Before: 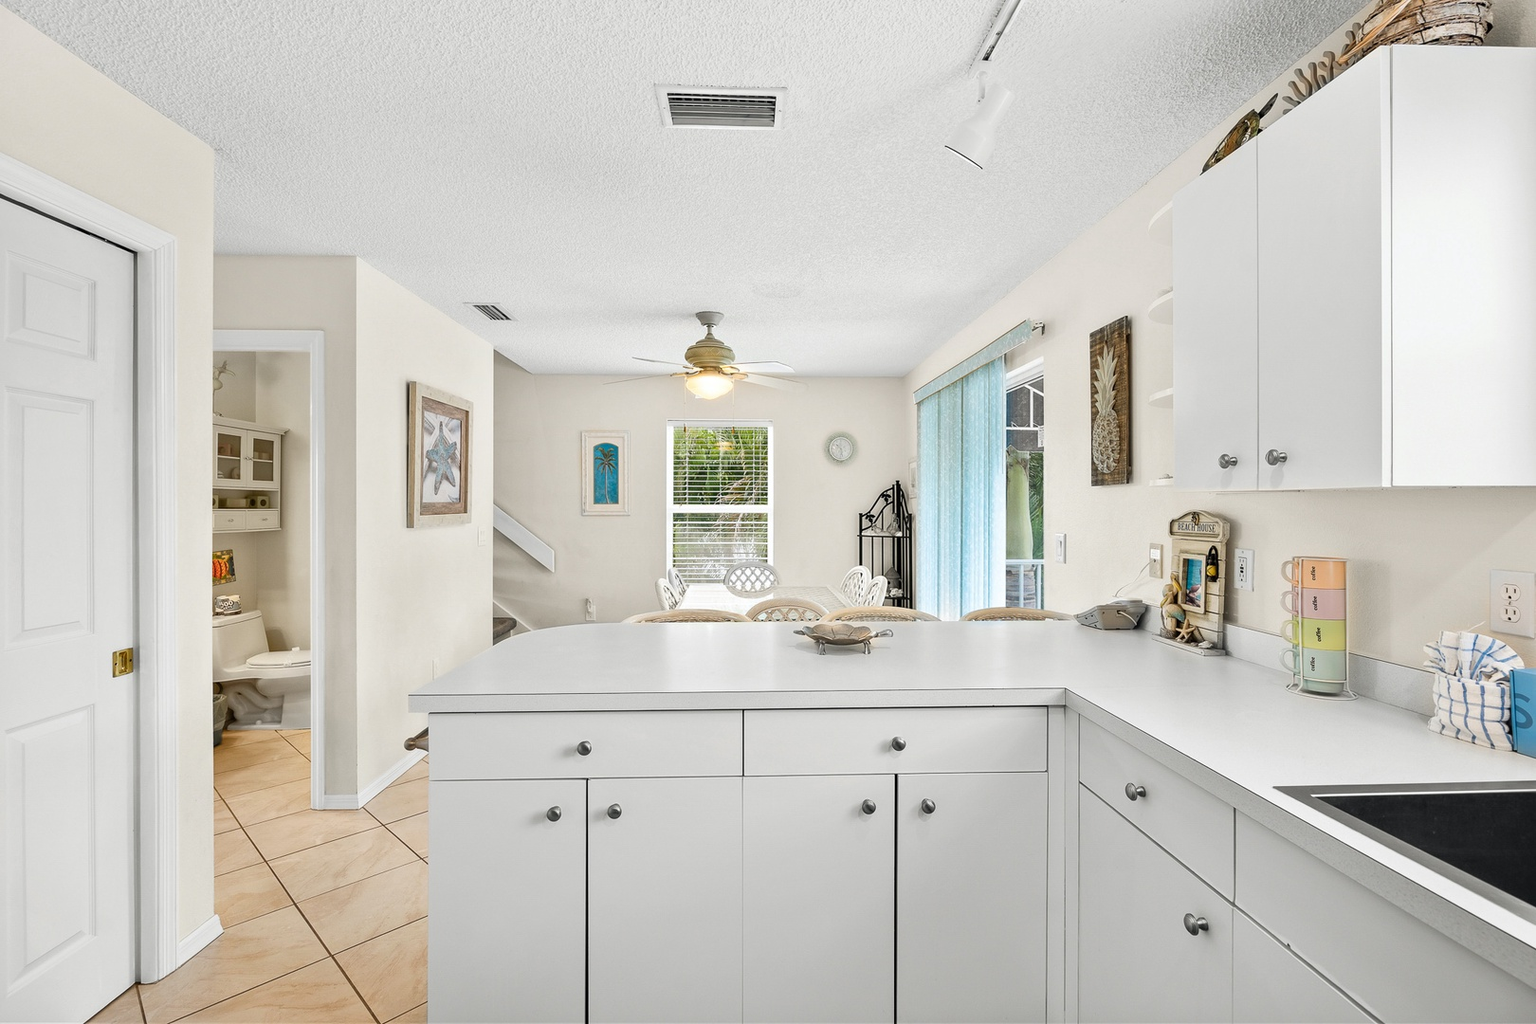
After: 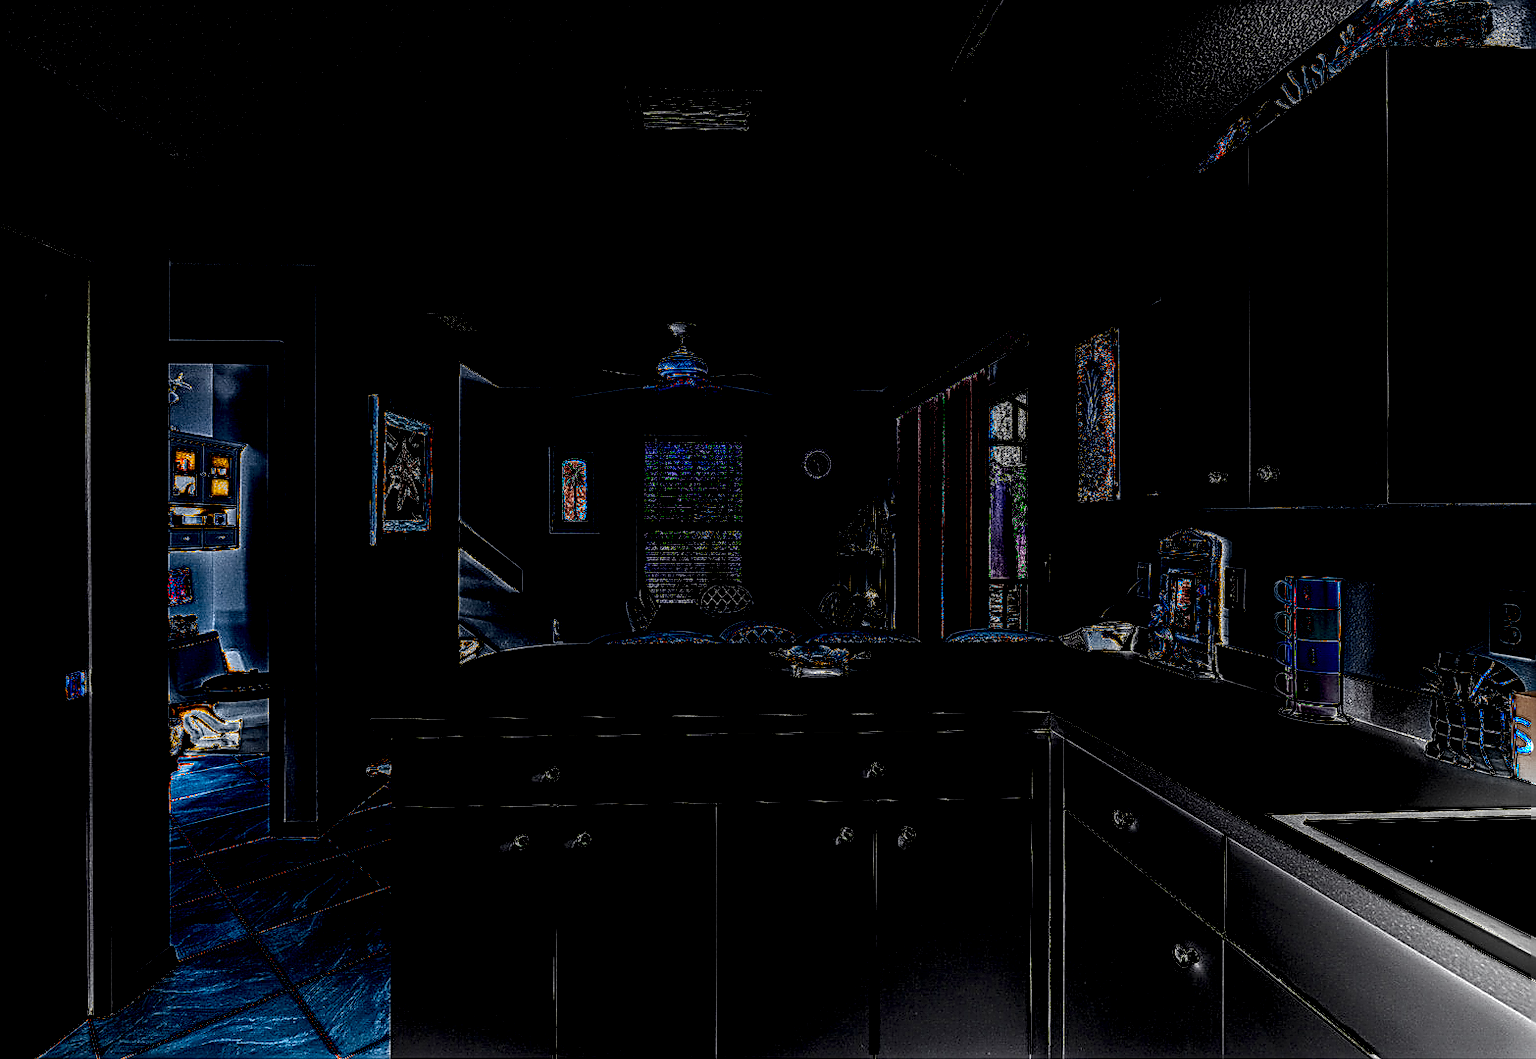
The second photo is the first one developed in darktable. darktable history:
sharpen: amount 1.999
exposure: exposure 3.074 EV, compensate highlight preservation false
shadows and highlights: soften with gaussian
crop and rotate: left 3.309%
tone equalizer: mask exposure compensation -0.509 EV
contrast brightness saturation: contrast 0.131, brightness -0.049, saturation 0.165
color balance rgb: highlights gain › luminance 14.692%, perceptual saturation grading › global saturation 0.058%
local contrast: highlights 18%, detail 185%
